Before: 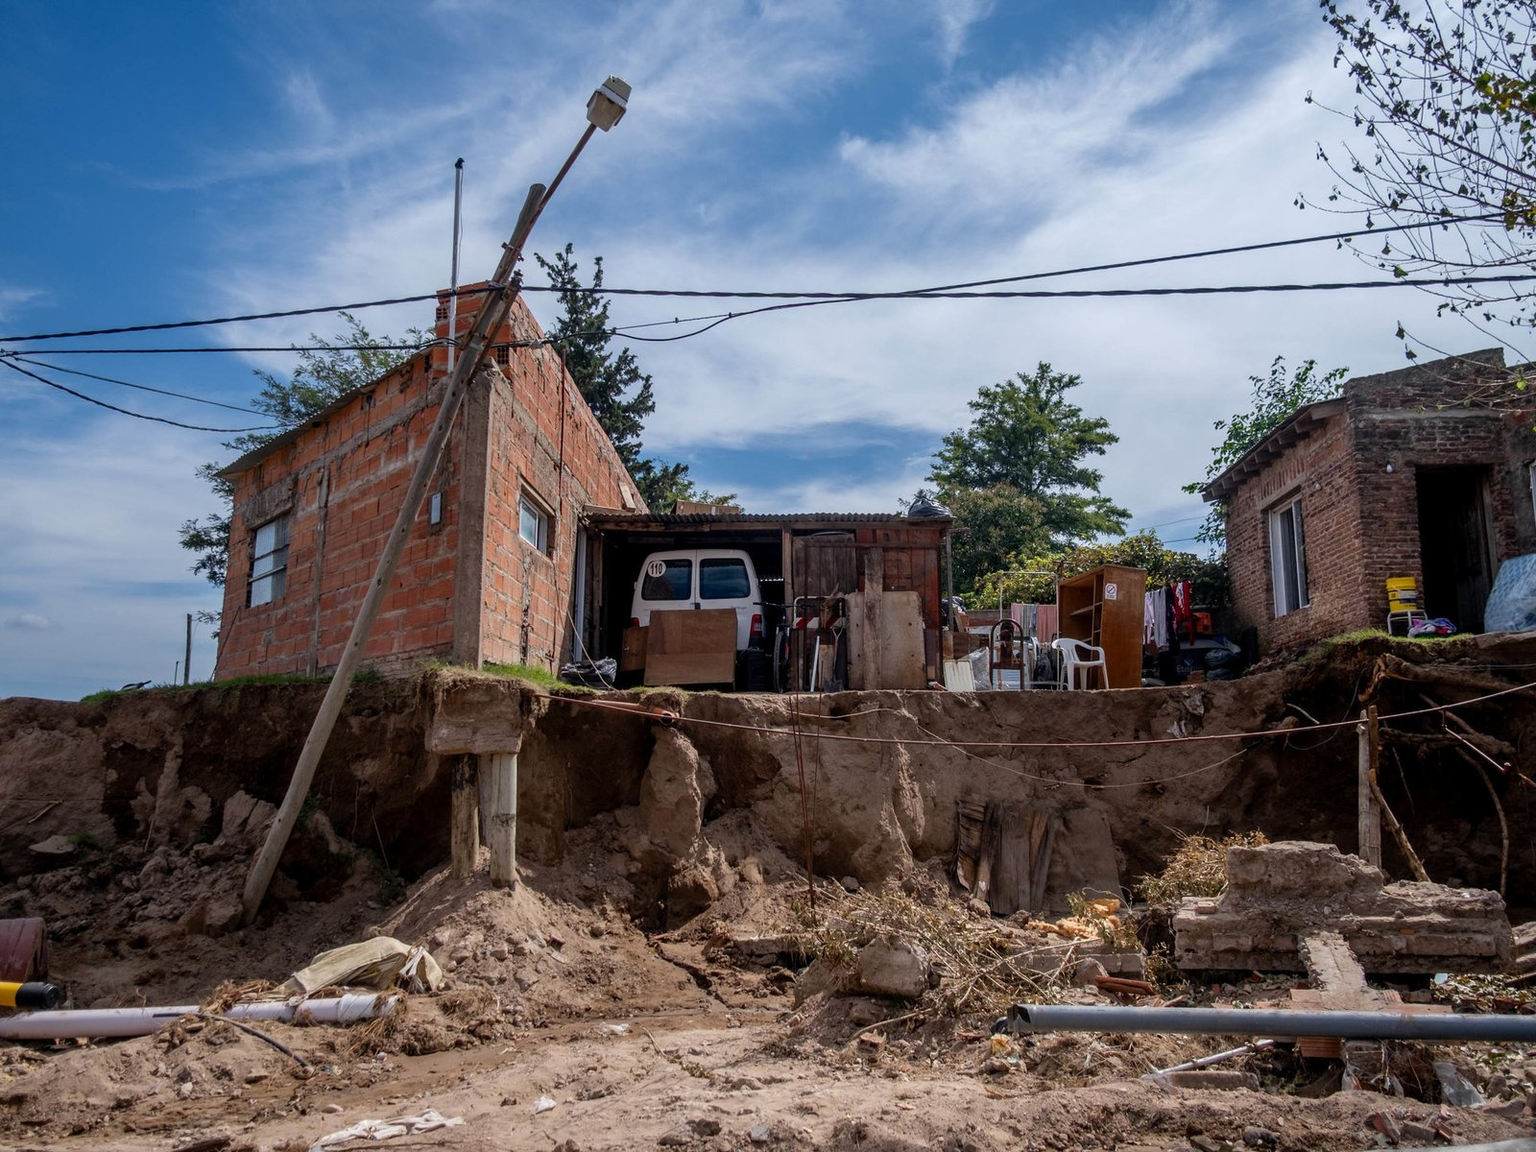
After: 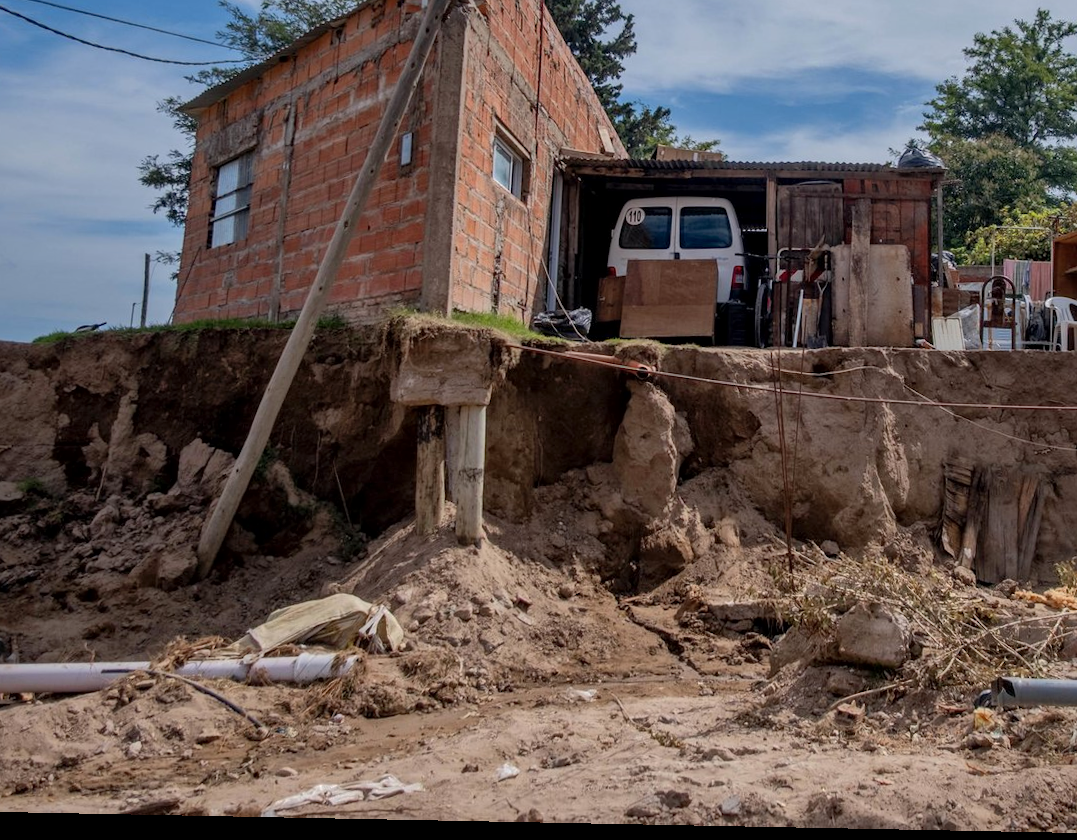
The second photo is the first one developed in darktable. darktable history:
local contrast: mode bilateral grid, contrast 27, coarseness 17, detail 115%, midtone range 0.2
crop and rotate: angle -1.12°, left 3.759%, top 31.697%, right 29.847%
shadows and highlights: shadows 40.25, highlights -59.82
